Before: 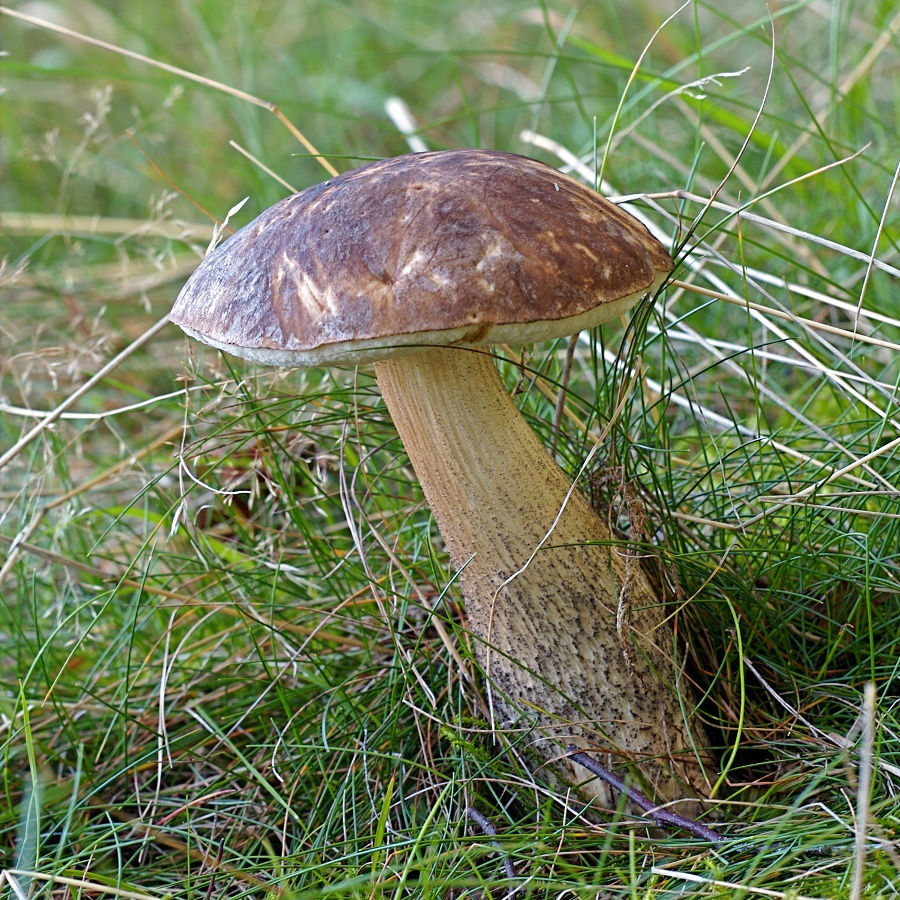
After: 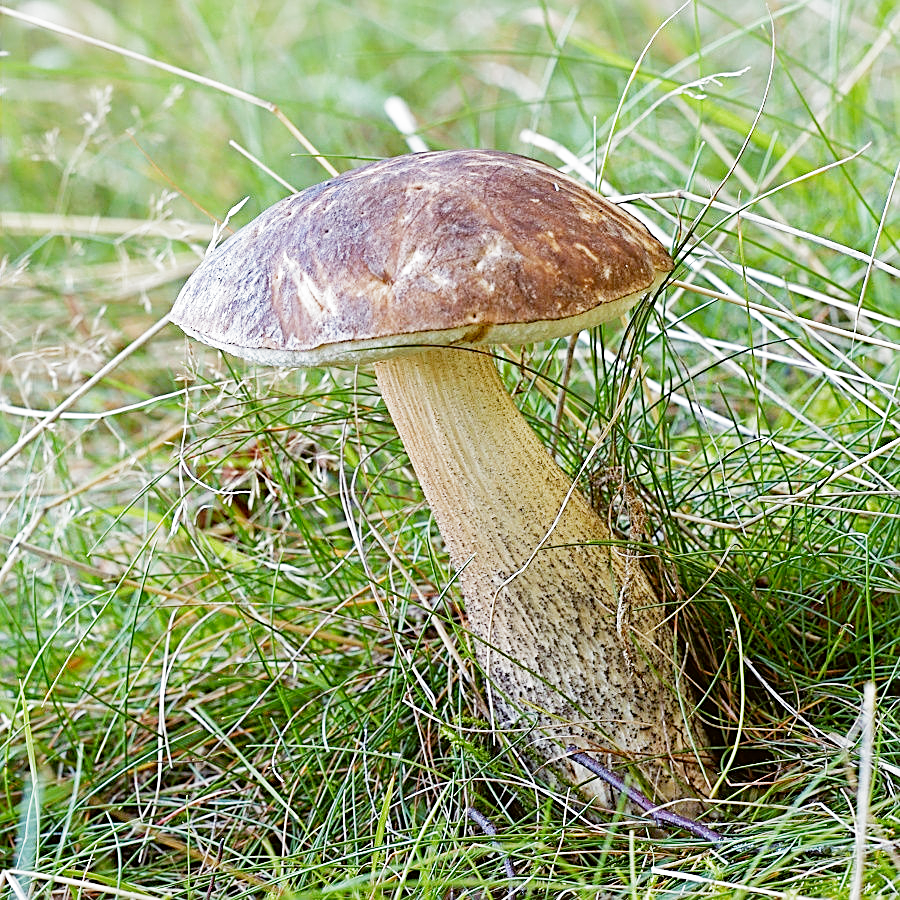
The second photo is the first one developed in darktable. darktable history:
sharpen: on, module defaults
filmic rgb: middle gray luminance 9.23%, black relative exposure -10.55 EV, white relative exposure 3.45 EV, threshold 6 EV, target black luminance 0%, hardness 5.98, latitude 59.69%, contrast 1.087, highlights saturation mix 5%, shadows ↔ highlights balance 29.23%, add noise in highlights 0, preserve chrominance no, color science v3 (2019), use custom middle-gray values true, iterations of high-quality reconstruction 0, contrast in highlights soft, enable highlight reconstruction true
color balance: lift [1.004, 1.002, 1.002, 0.998], gamma [1, 1.007, 1.002, 0.993], gain [1, 0.977, 1.013, 1.023], contrast -3.64%
